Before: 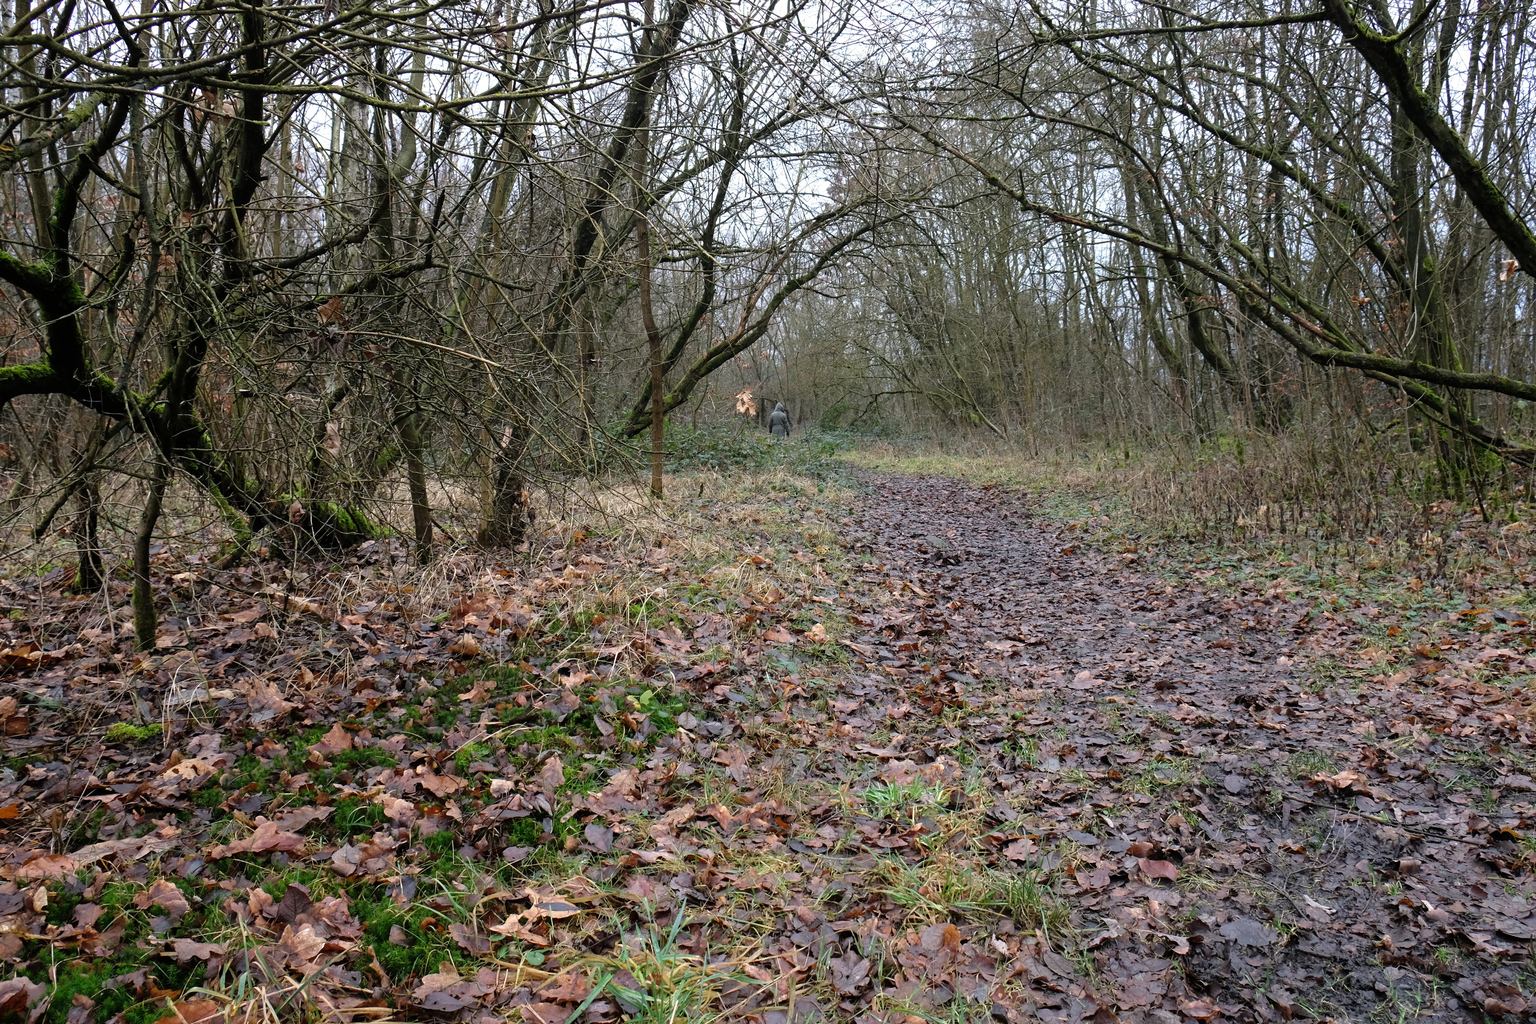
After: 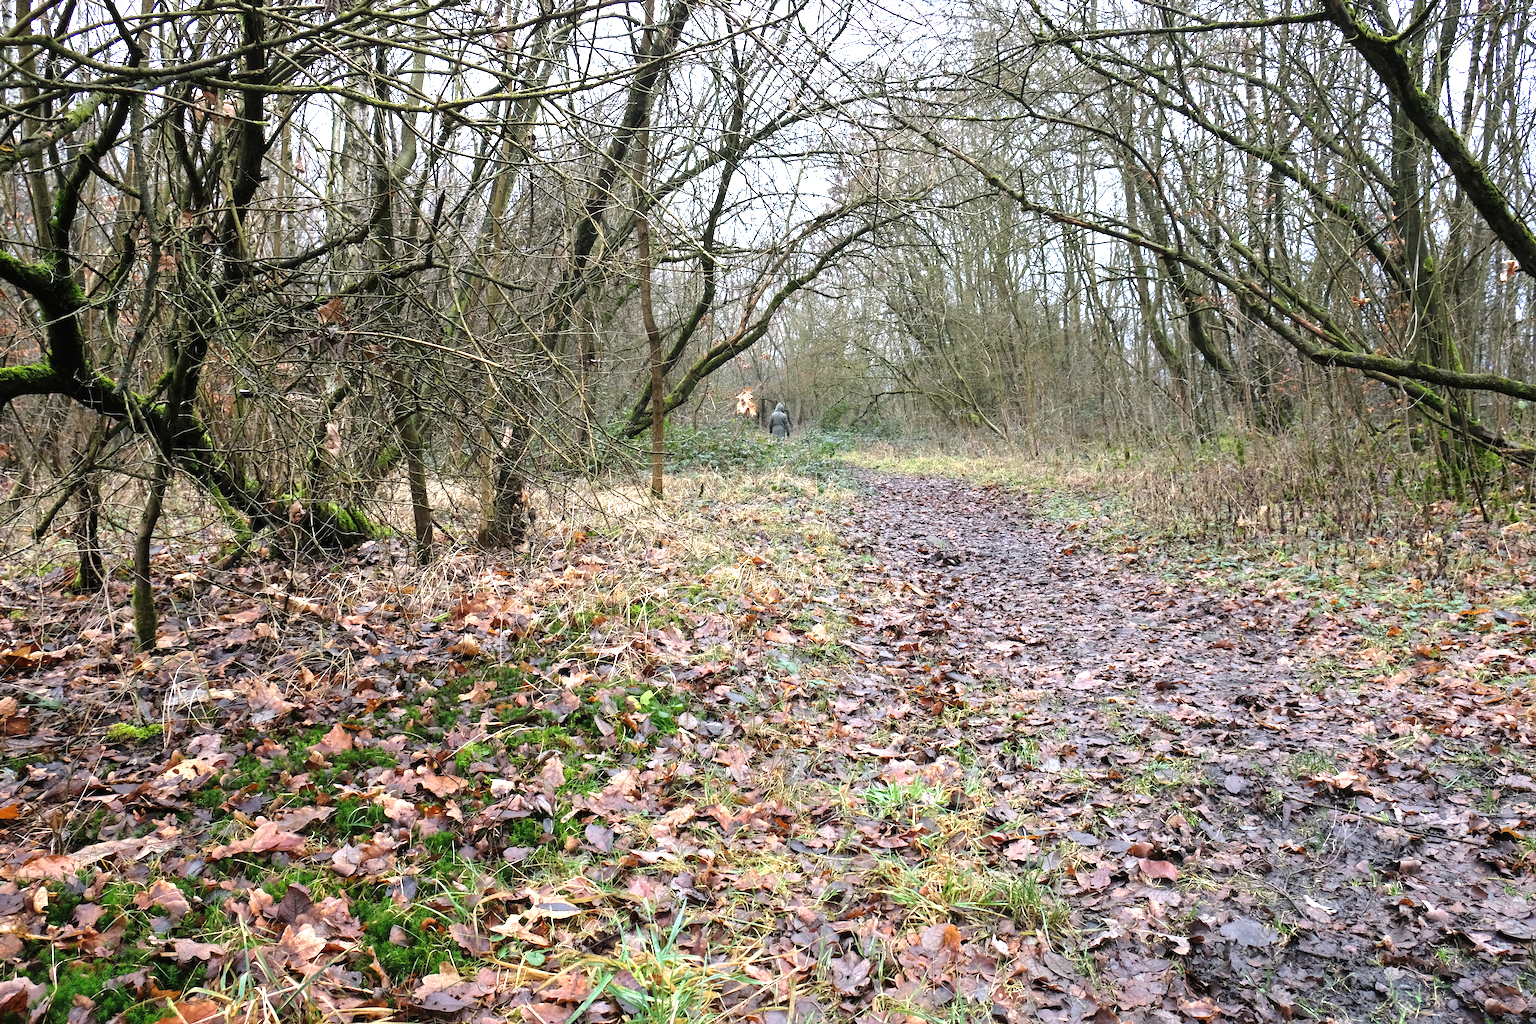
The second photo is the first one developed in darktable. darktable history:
shadows and highlights: shadows 29.69, highlights -30.33, low approximation 0.01, soften with gaussian
exposure: black level correction 0, exposure 1.103 EV, compensate exposure bias true, compensate highlight preservation false
sharpen: radius 2.916, amount 0.867, threshold 47.059
